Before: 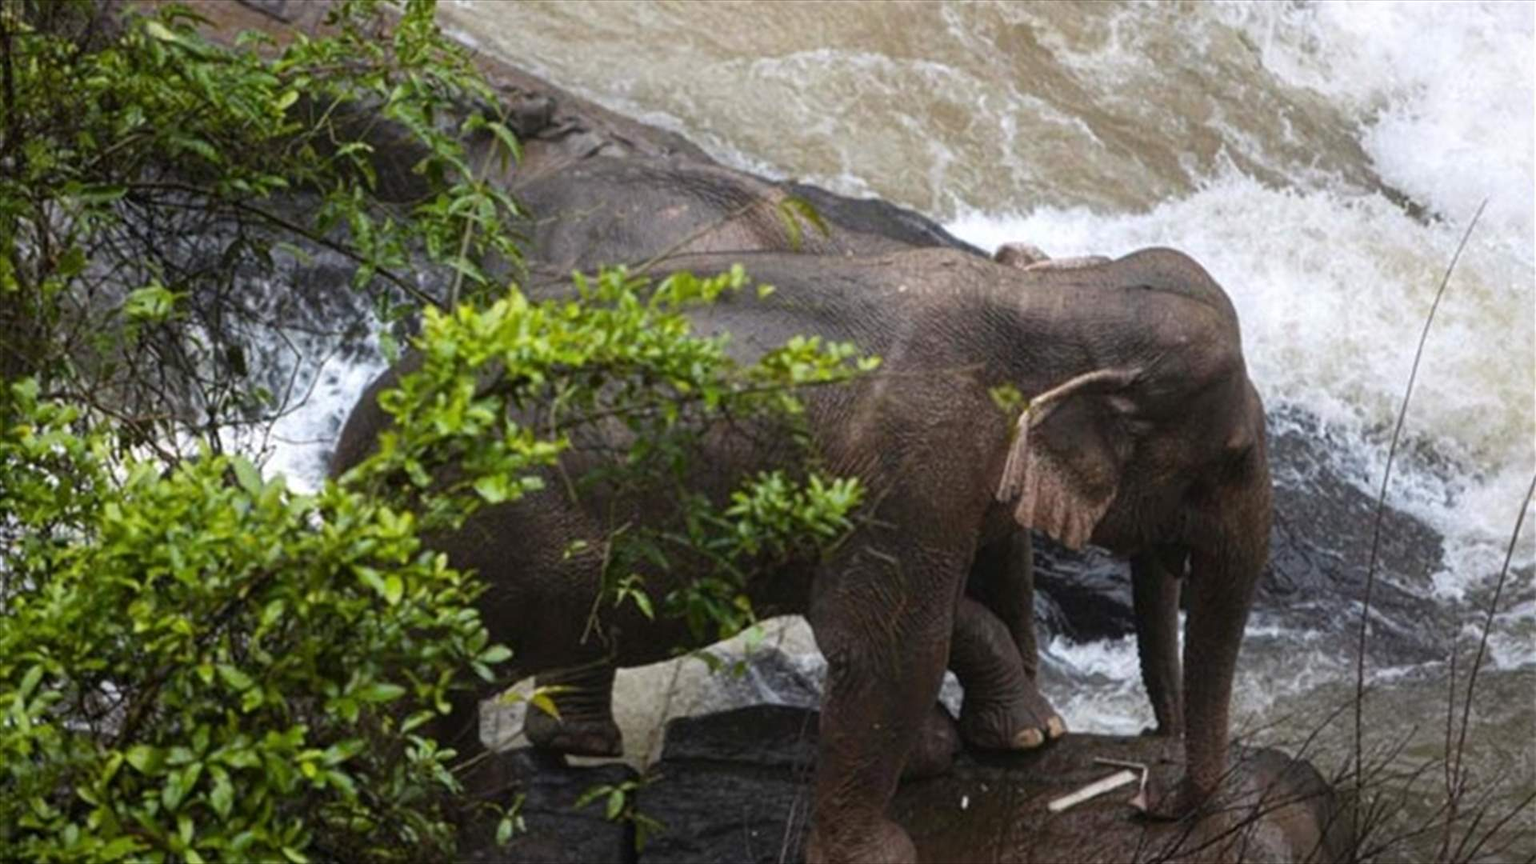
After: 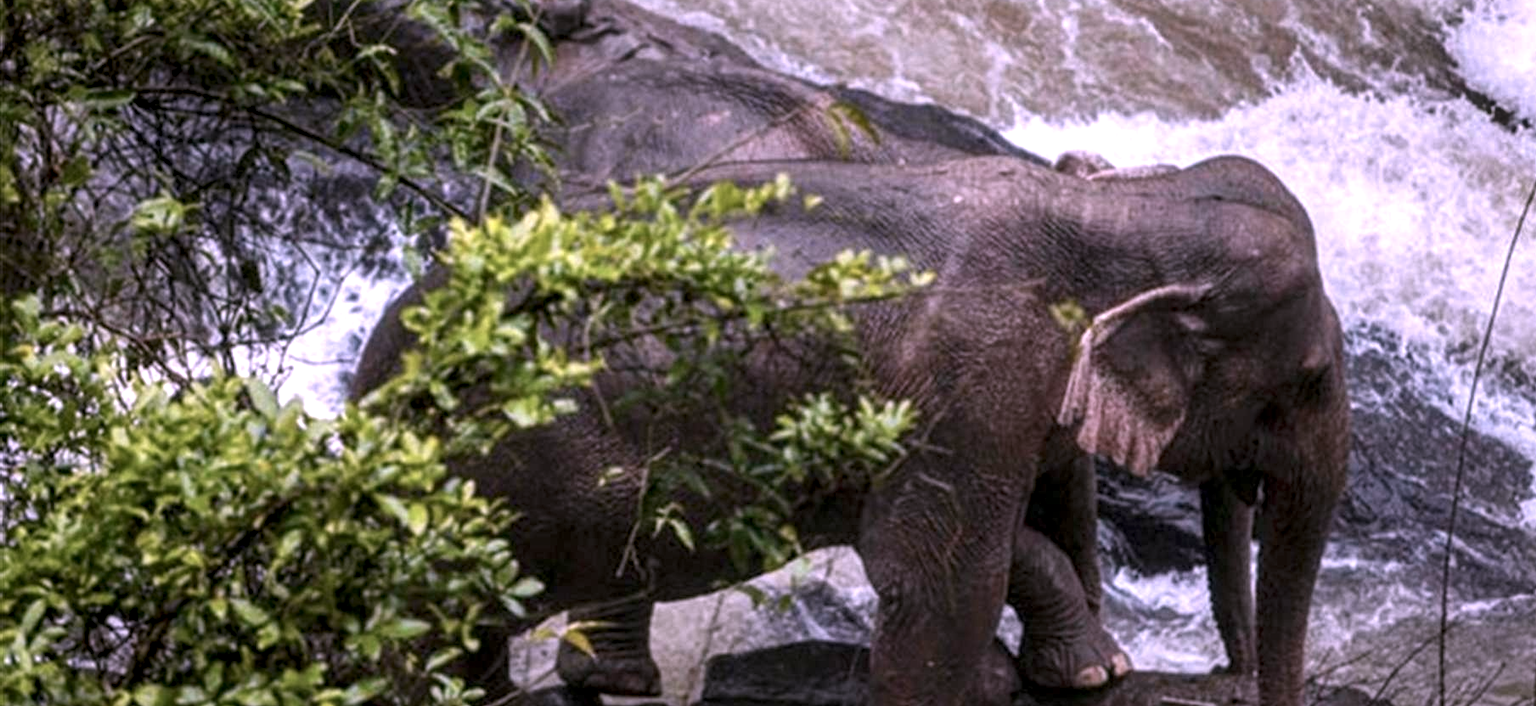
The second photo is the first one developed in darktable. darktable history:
shadows and highlights: shadows 12, white point adjustment 1.2, soften with gaussian
color correction: highlights a* 15.46, highlights b* -20.56
crop and rotate: angle 0.03°, top 11.643%, right 5.651%, bottom 11.189%
local contrast: detail 150%
